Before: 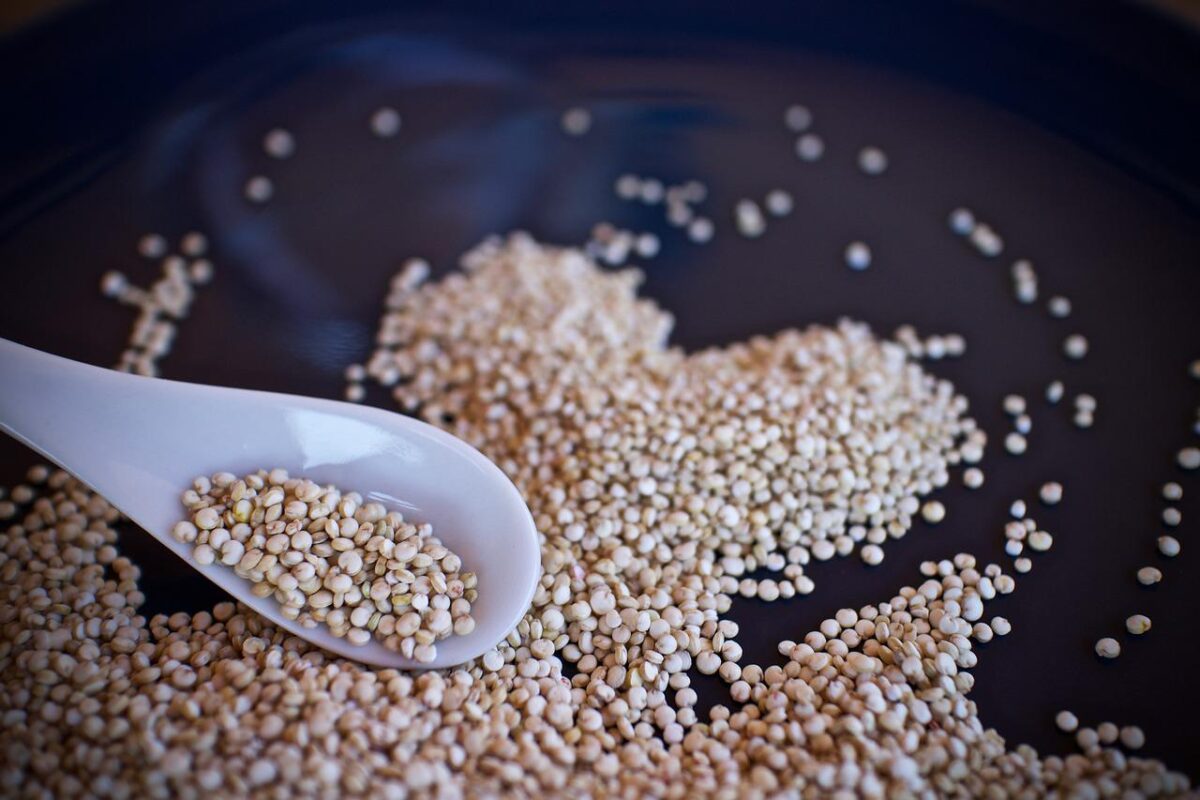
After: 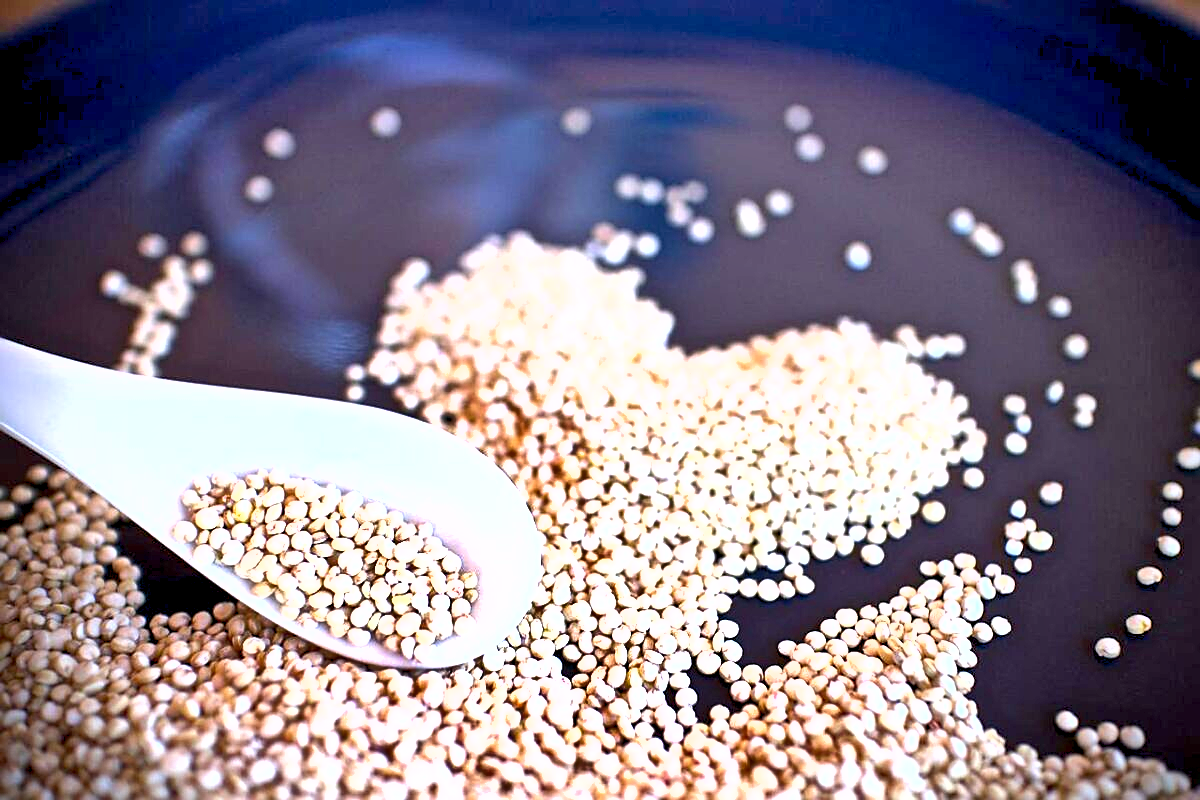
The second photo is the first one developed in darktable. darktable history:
exposure: black level correction 0.001, exposure 2 EV, compensate highlight preservation false
sharpen: on, module defaults
shadows and highlights: low approximation 0.01, soften with gaussian
color correction: highlights a* -0.137, highlights b* 0.137
